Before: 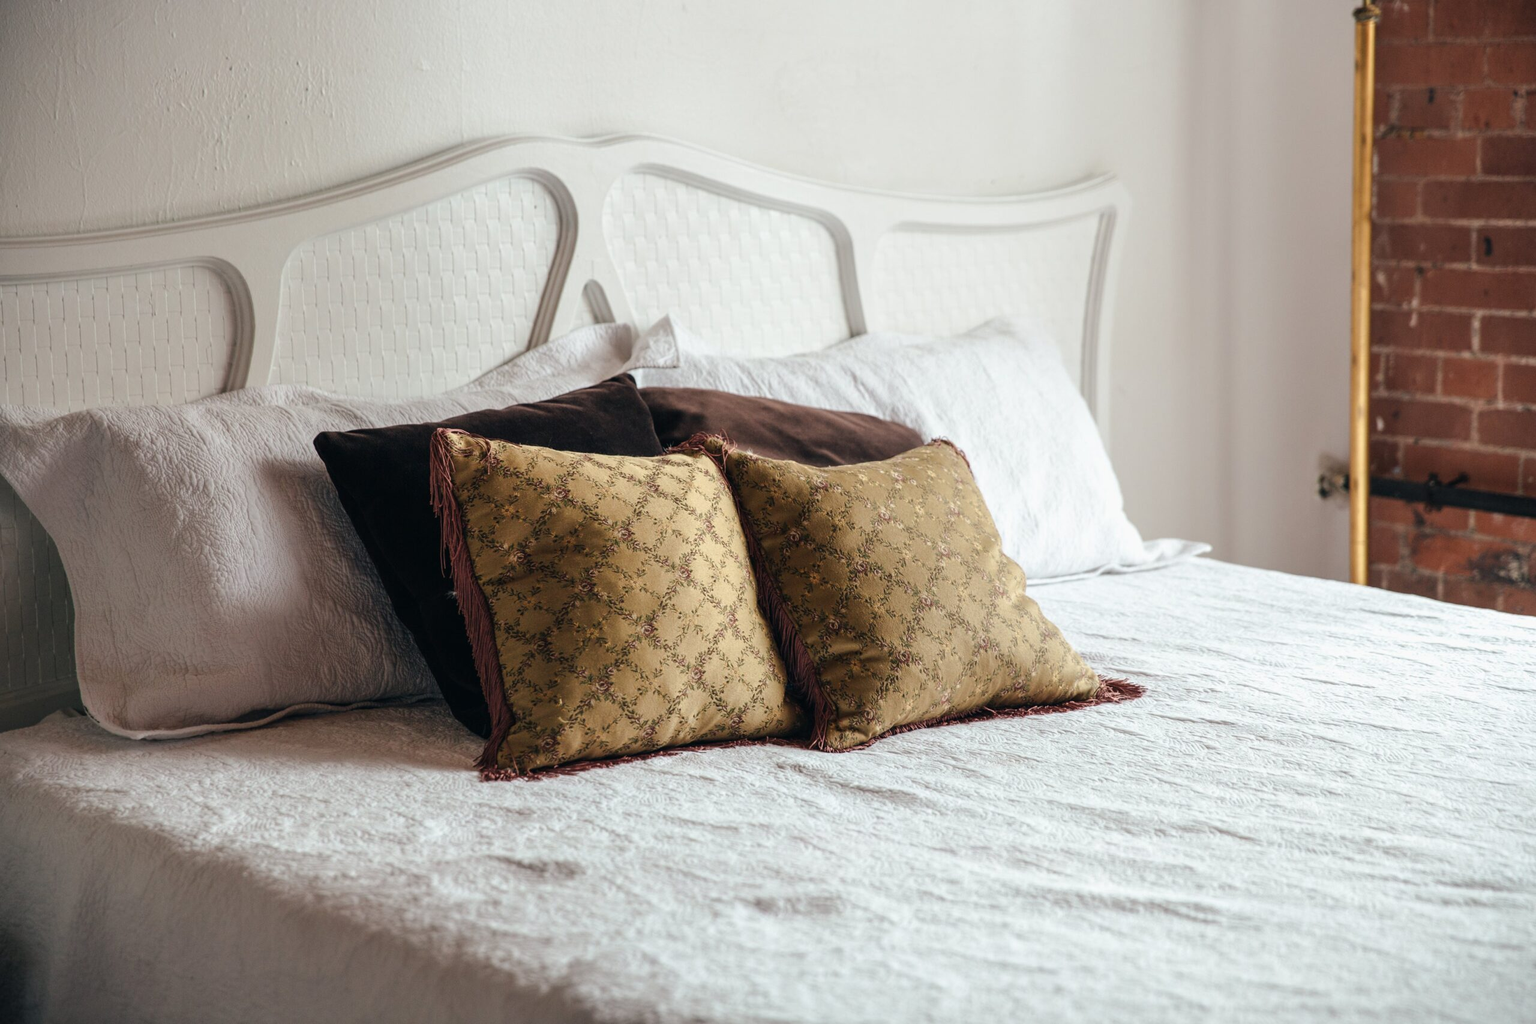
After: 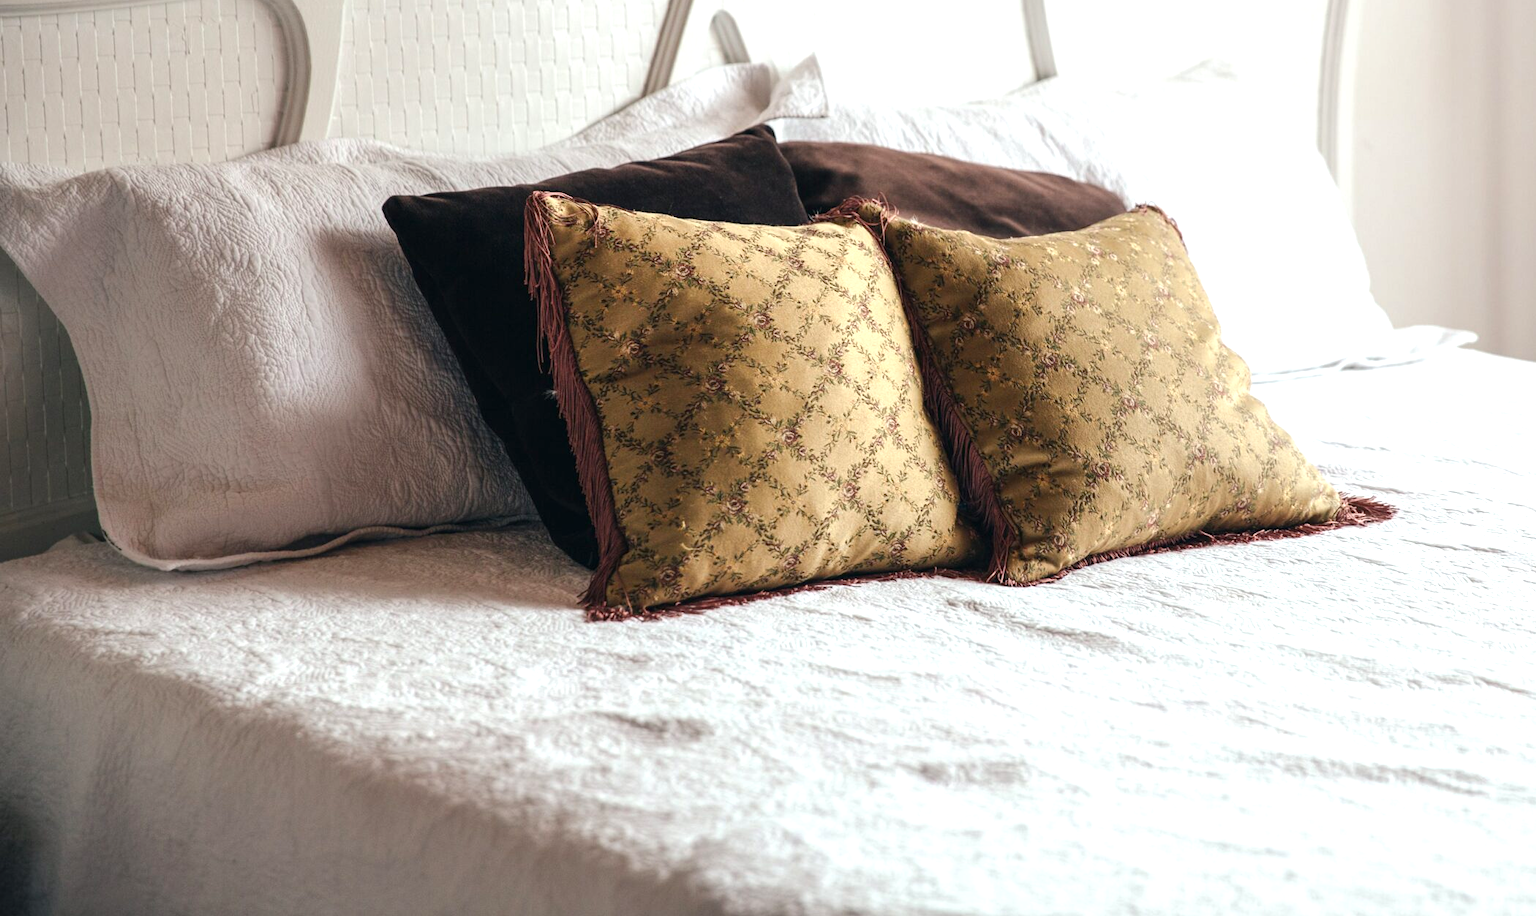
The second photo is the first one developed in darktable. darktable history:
crop: top 26.531%, right 17.959%
exposure: exposure 0.559 EV, compensate highlight preservation false
